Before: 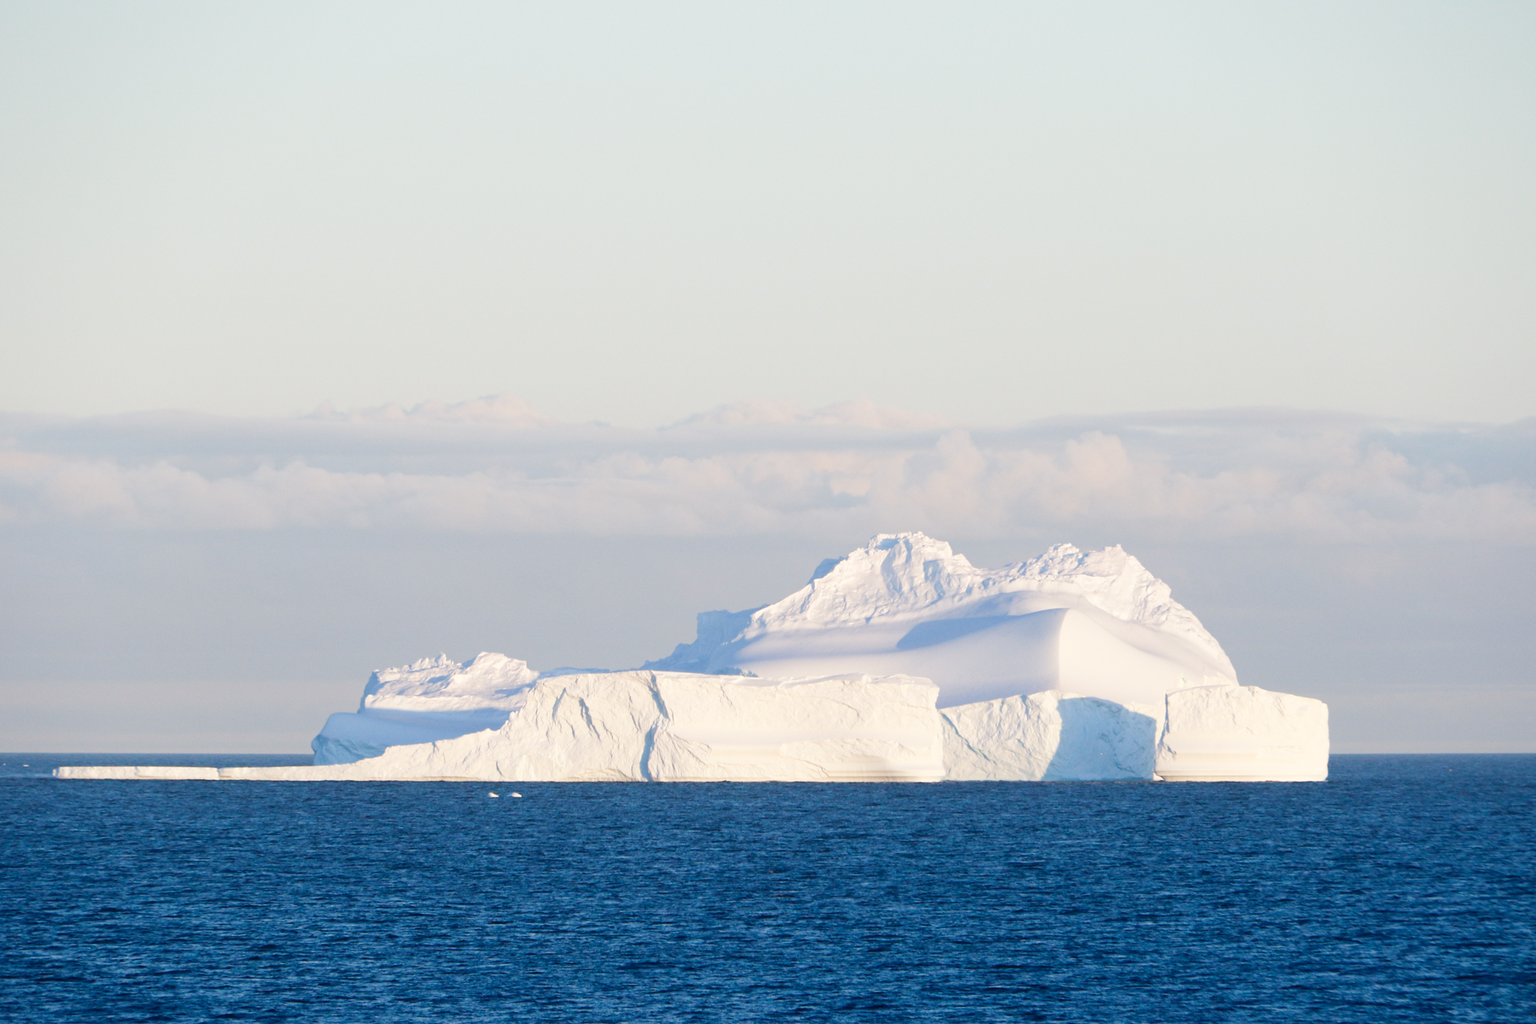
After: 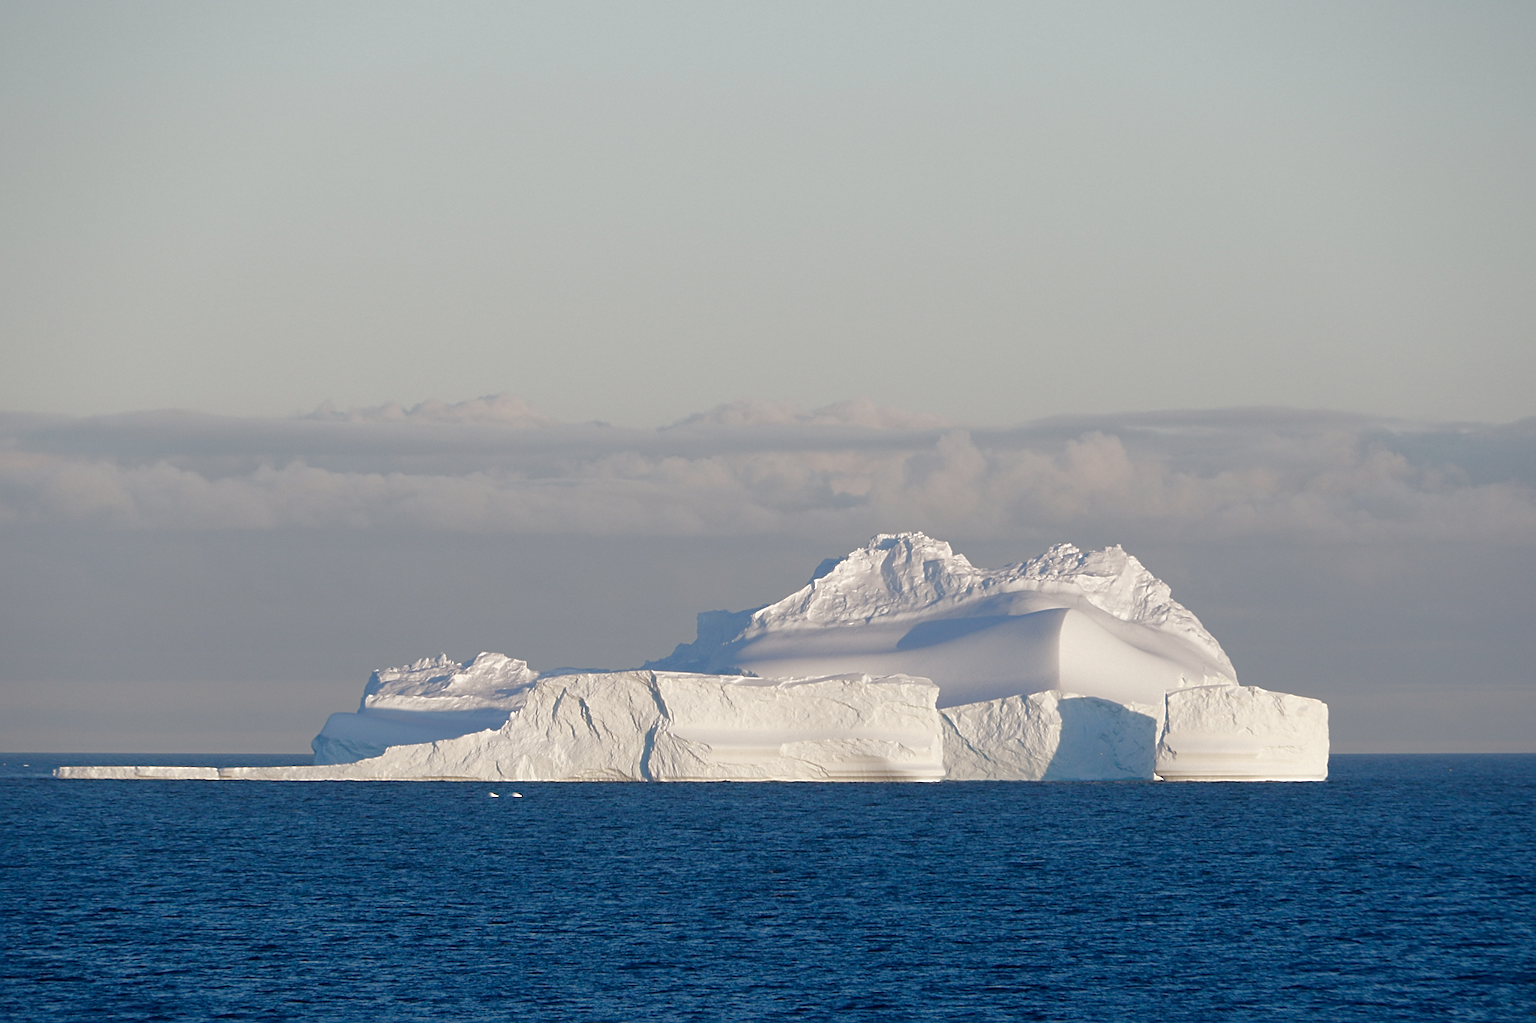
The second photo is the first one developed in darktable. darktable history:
base curve: curves: ch0 [(0, 0) (0.841, 0.609) (1, 1)], exposure shift 0.01
sharpen: on, module defaults
